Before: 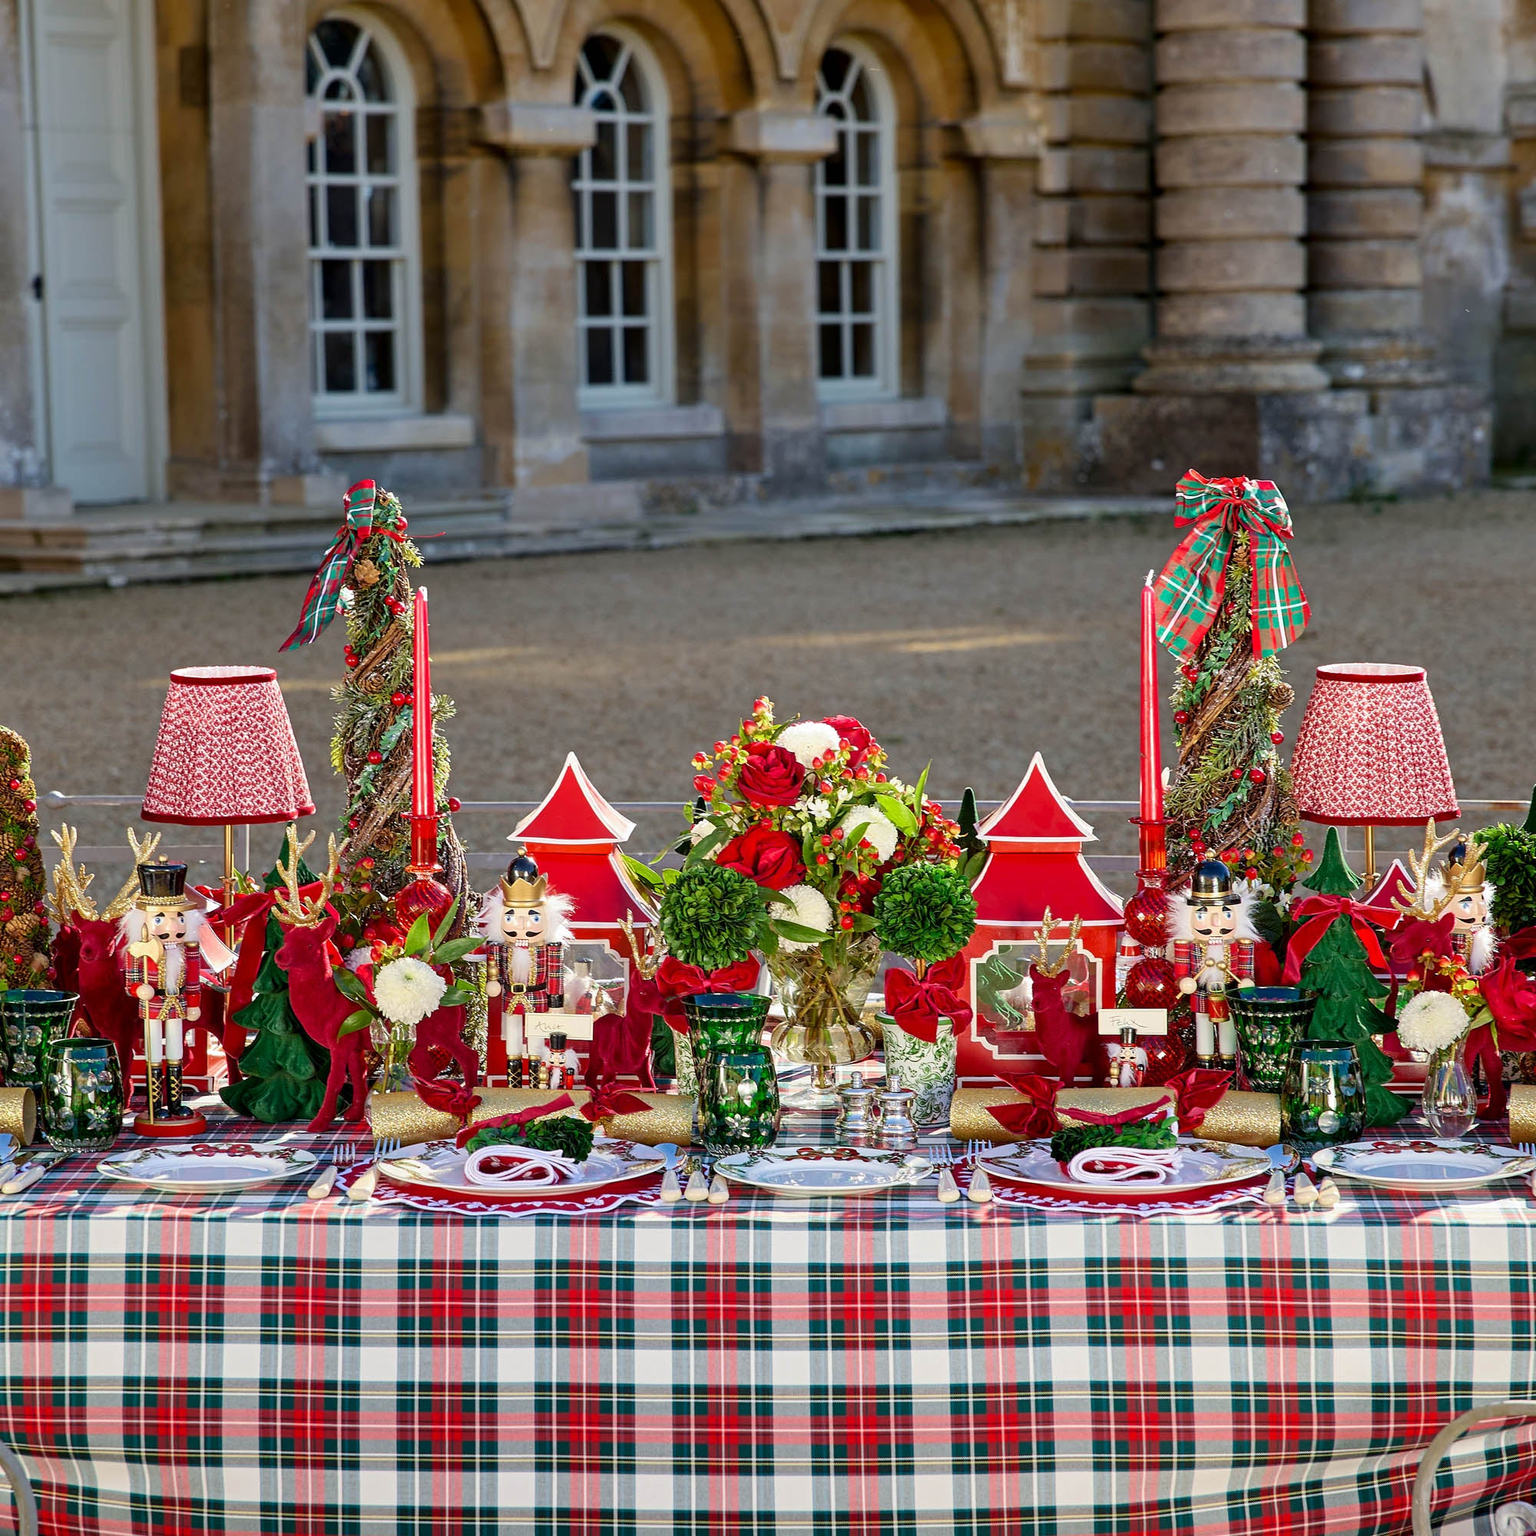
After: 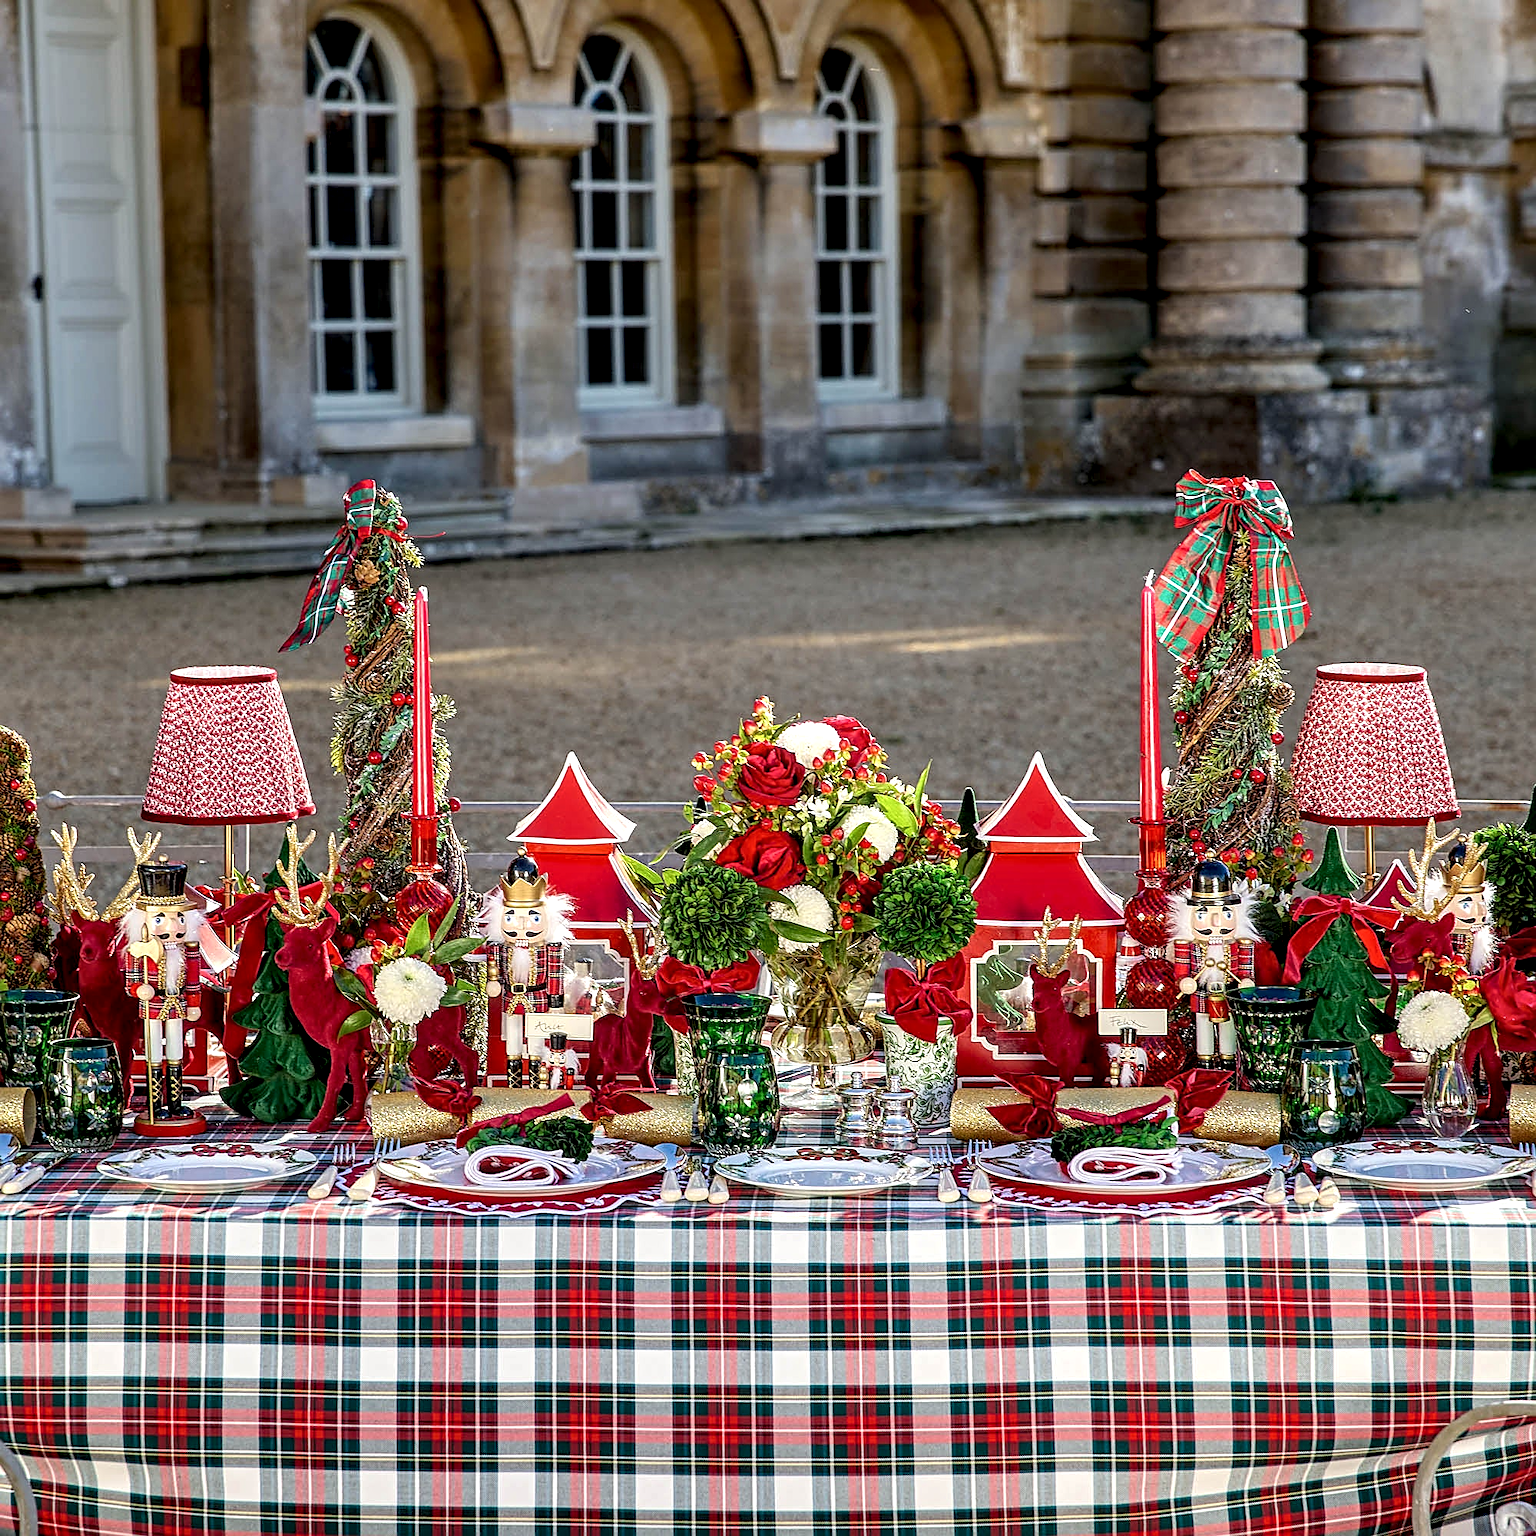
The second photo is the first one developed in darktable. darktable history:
sharpen: on, module defaults
local contrast: highlights 60%, shadows 60%, detail 160%
